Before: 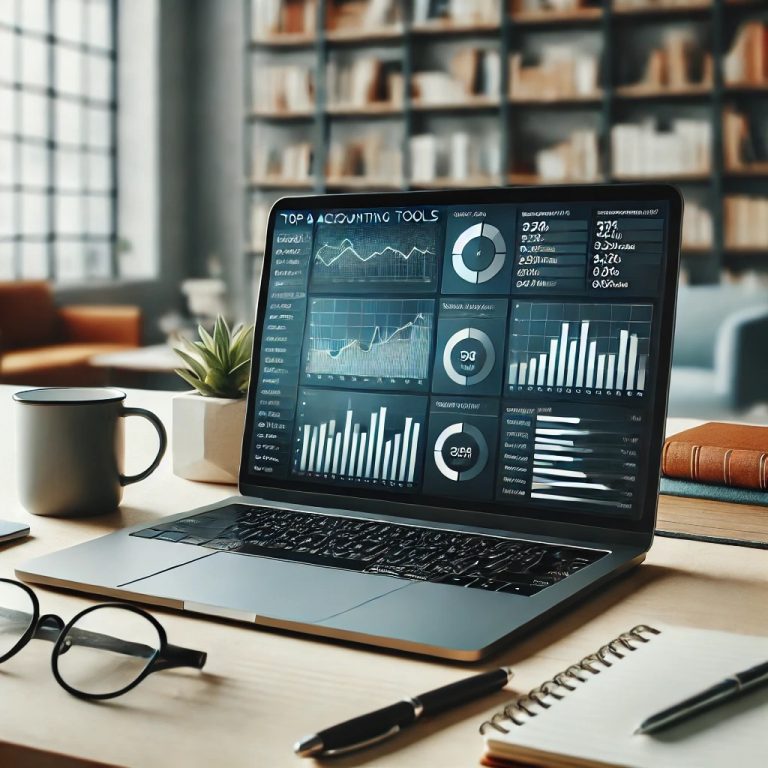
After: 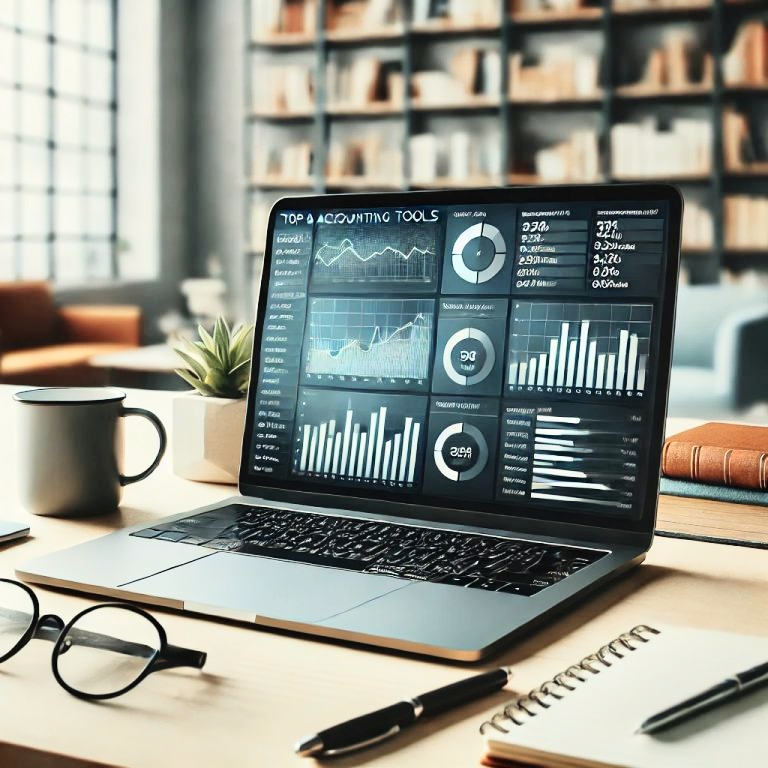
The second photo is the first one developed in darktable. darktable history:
color correction: highlights b* 3
tone curve: curves: ch0 [(0, 0) (0.003, 0.003) (0.011, 0.01) (0.025, 0.023) (0.044, 0.041) (0.069, 0.064) (0.1, 0.094) (0.136, 0.143) (0.177, 0.205) (0.224, 0.281) (0.277, 0.367) (0.335, 0.457) (0.399, 0.542) (0.468, 0.629) (0.543, 0.711) (0.623, 0.788) (0.709, 0.863) (0.801, 0.912) (0.898, 0.955) (1, 1)], color space Lab, independent channels, preserve colors none
